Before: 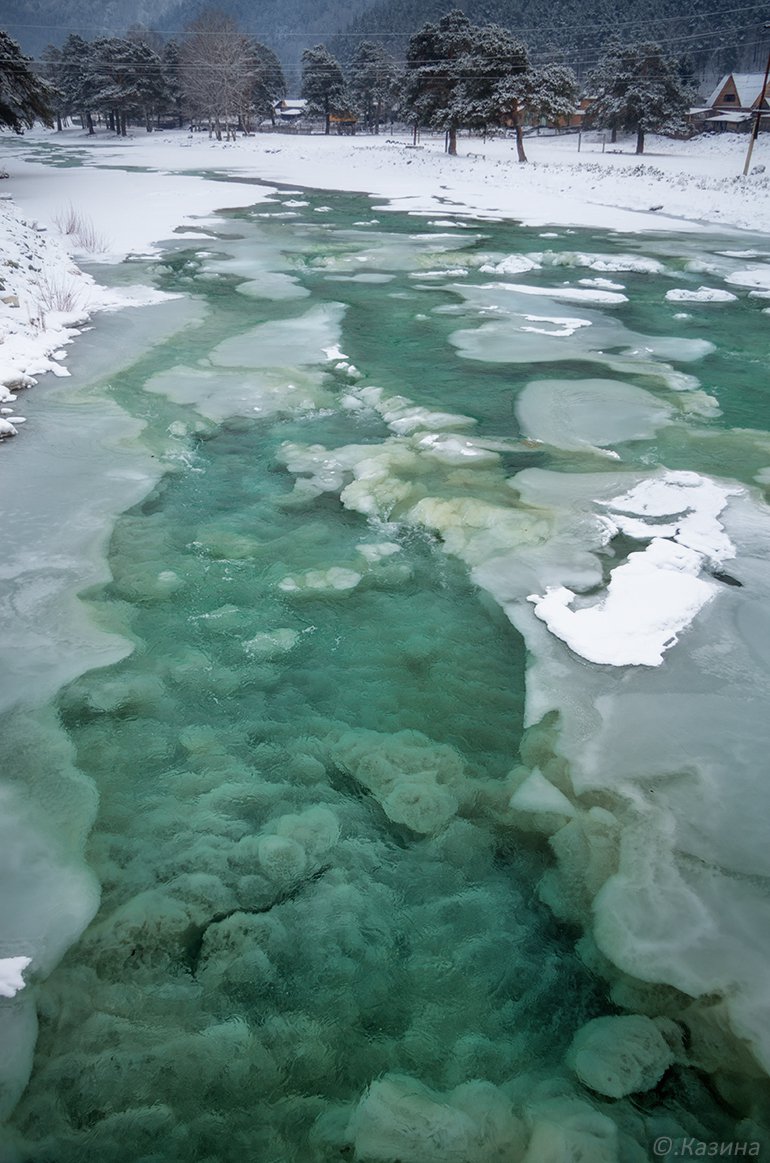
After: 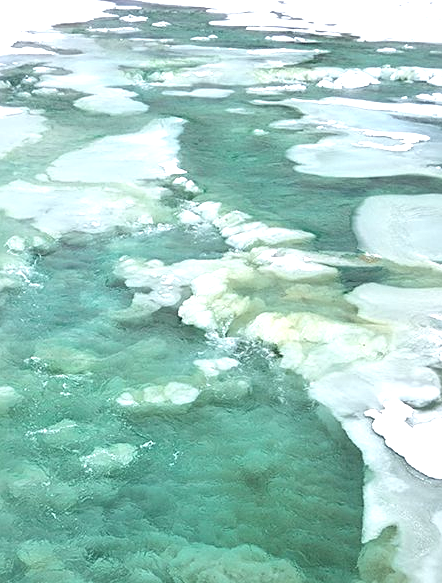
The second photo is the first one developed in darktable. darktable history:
sharpen: radius 2.499, amount 0.336
crop: left 21.099%, top 15.935%, right 21.417%, bottom 33.86%
exposure: exposure 1.089 EV, compensate exposure bias true, compensate highlight preservation false
